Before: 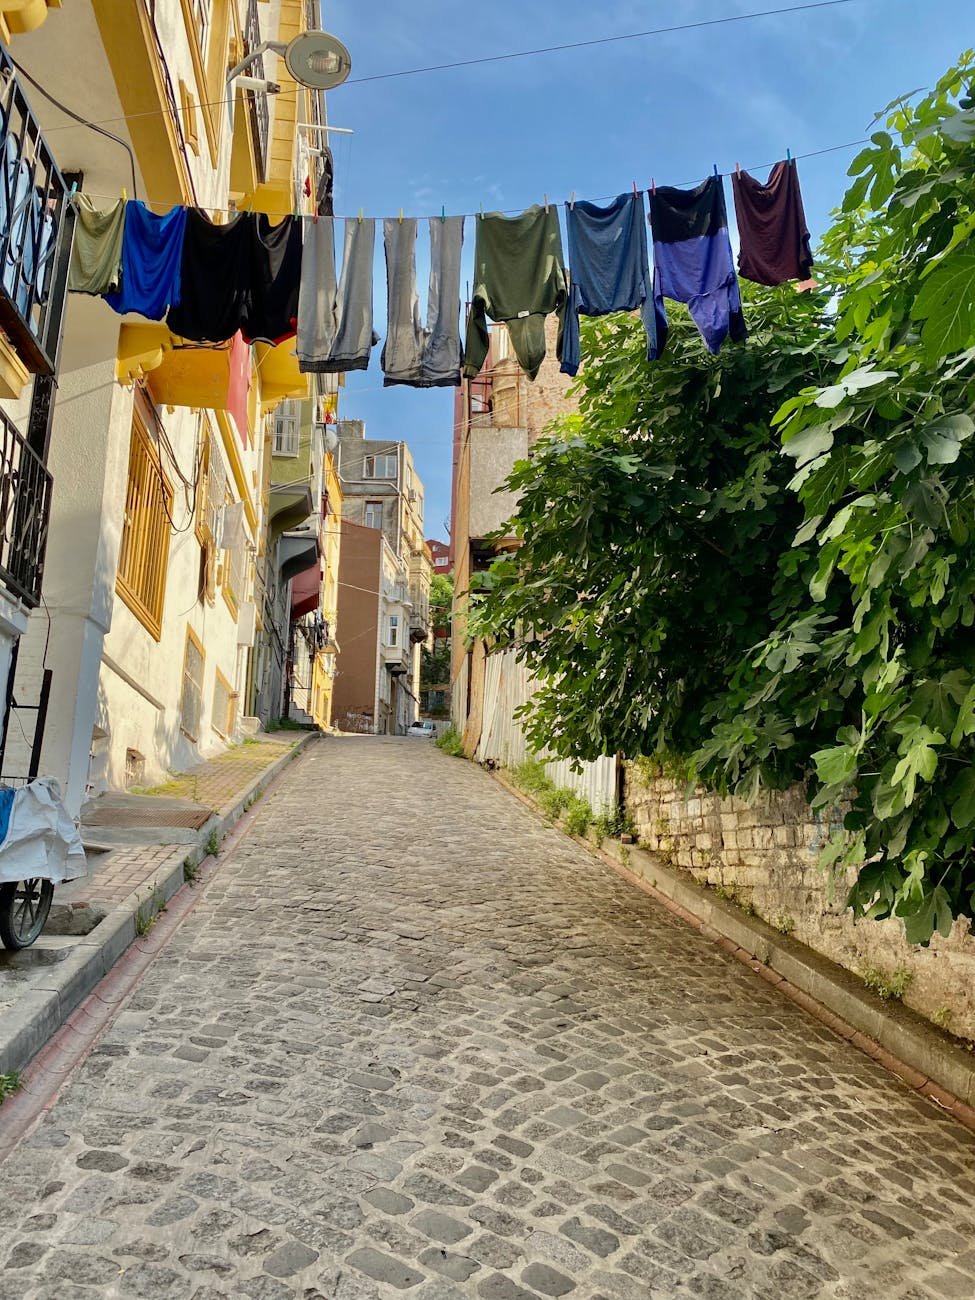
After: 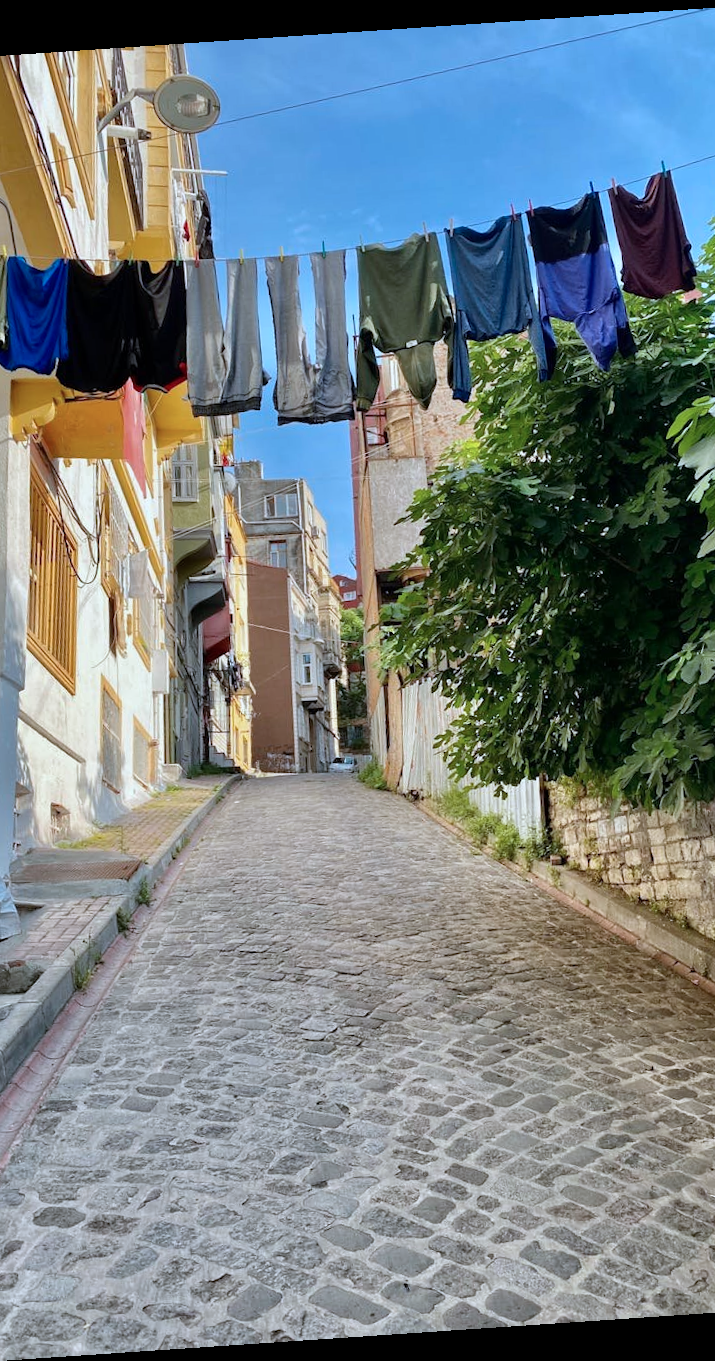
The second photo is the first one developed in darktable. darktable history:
color correction: highlights a* -2.24, highlights b* -18.1
rotate and perspective: rotation -4.2°, shear 0.006, automatic cropping off
crop and rotate: left 12.648%, right 20.685%
